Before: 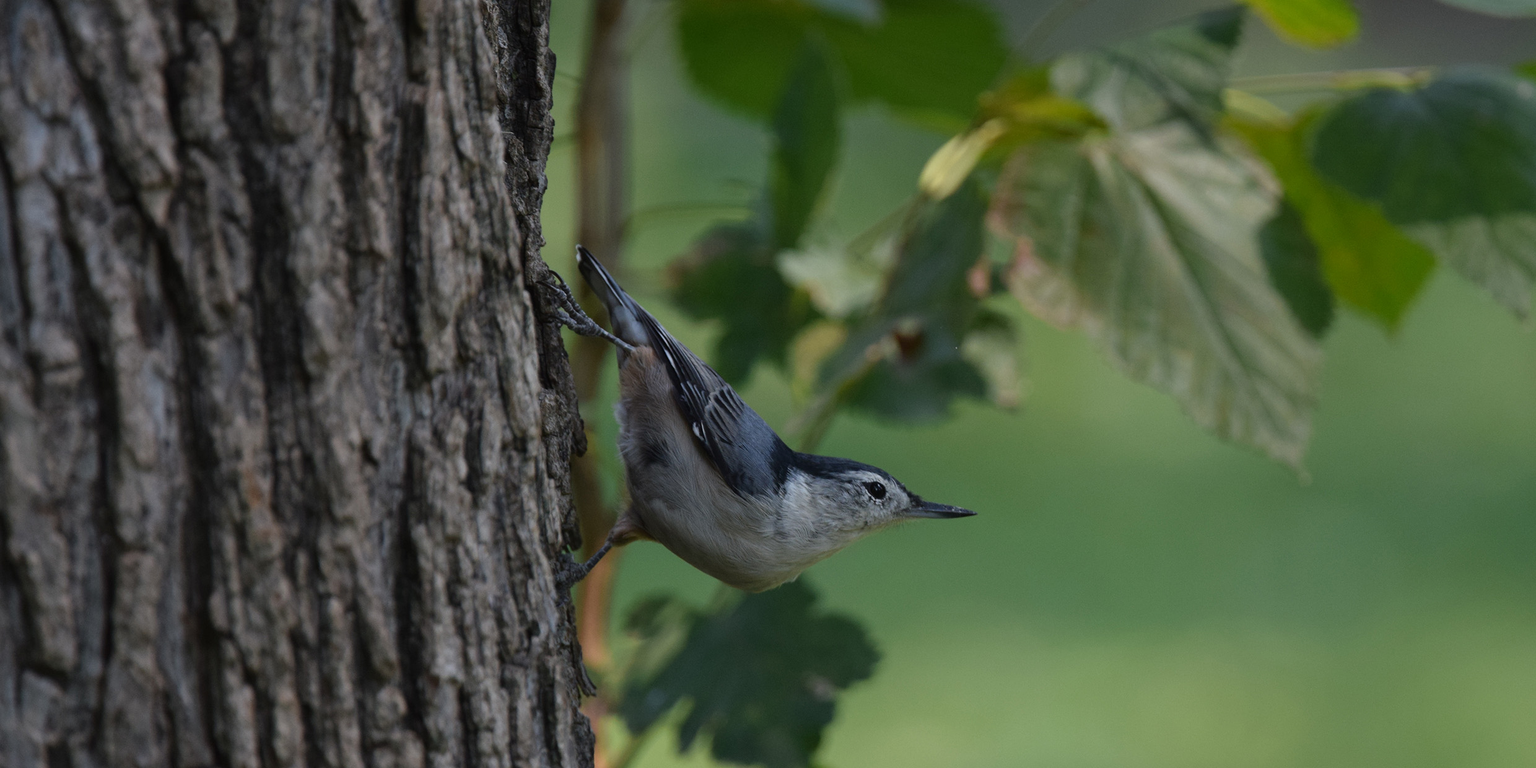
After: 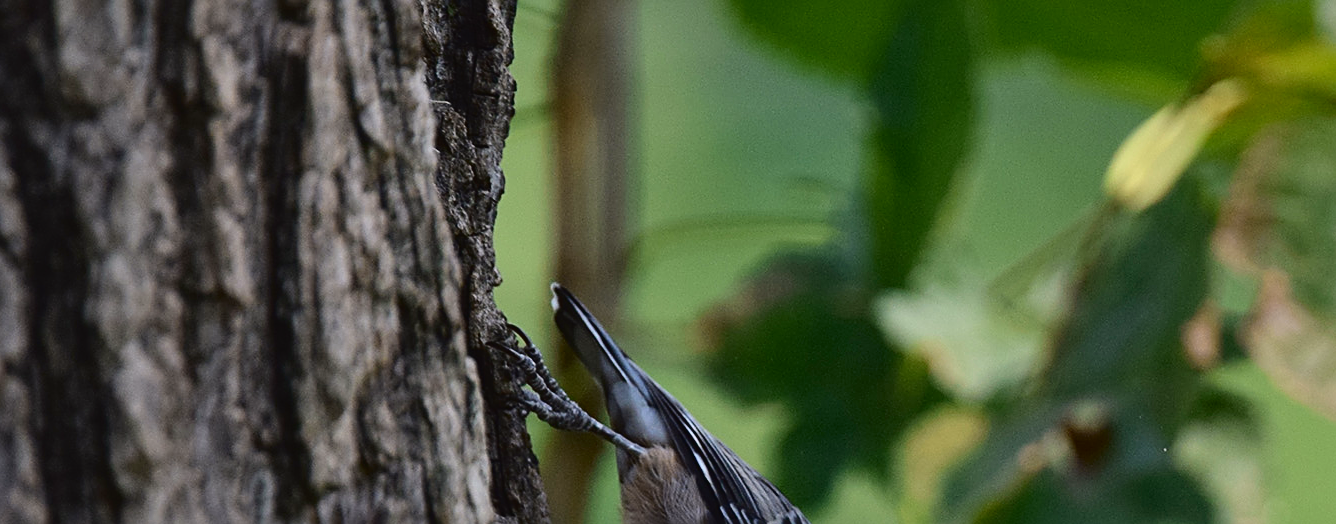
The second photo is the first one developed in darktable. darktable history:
crop: left 15.306%, top 9.065%, right 30.789%, bottom 48.638%
sharpen: on, module defaults
tone curve: curves: ch0 [(0, 0.023) (0.087, 0.065) (0.184, 0.168) (0.45, 0.54) (0.57, 0.683) (0.722, 0.825) (0.877, 0.948) (1, 1)]; ch1 [(0, 0) (0.388, 0.369) (0.45, 0.43) (0.505, 0.509) (0.534, 0.528) (0.657, 0.655) (1, 1)]; ch2 [(0, 0) (0.314, 0.223) (0.427, 0.405) (0.5, 0.5) (0.55, 0.566) (0.625, 0.657) (1, 1)], color space Lab, independent channels, preserve colors none
